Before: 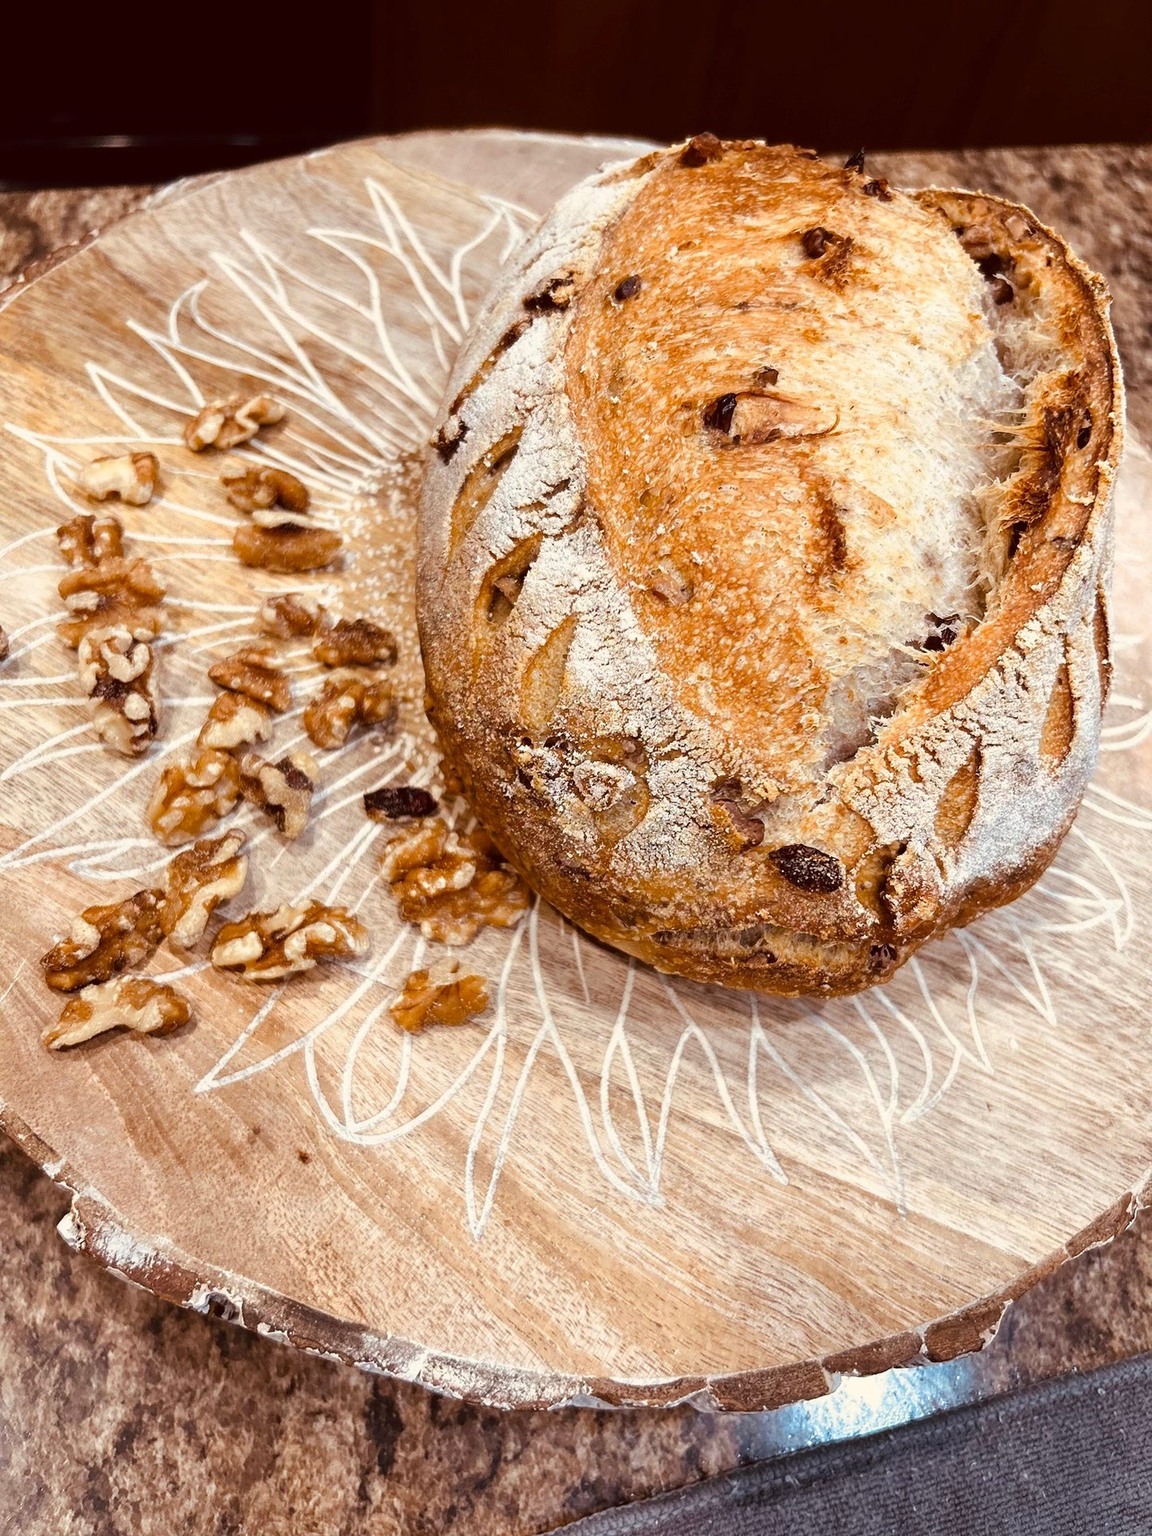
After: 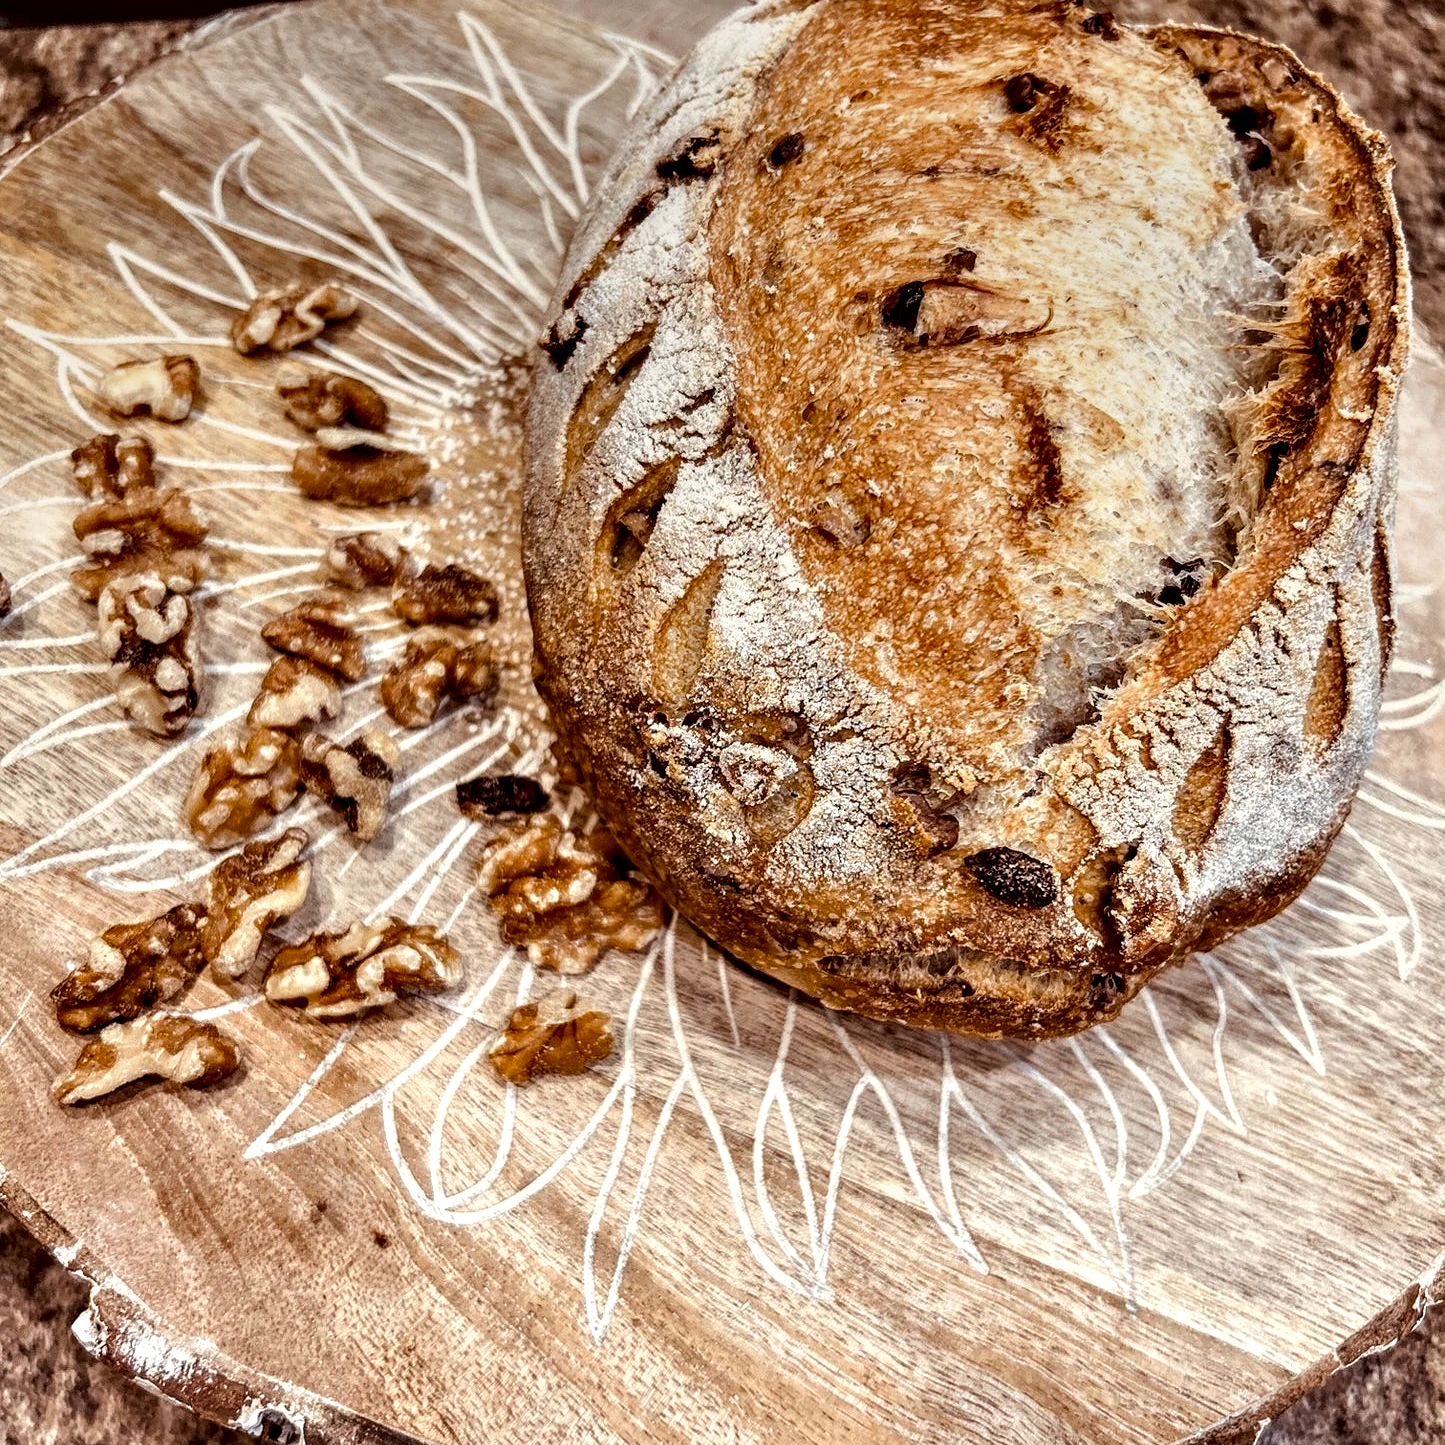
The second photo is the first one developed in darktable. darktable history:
contrast equalizer: y [[0.601, 0.6, 0.598, 0.598, 0.6, 0.601], [0.5 ×6], [0.5 ×6], [0 ×6], [0 ×6]]
crop: top 11.038%, bottom 13.962%
graduated density: on, module defaults
local contrast: on, module defaults
